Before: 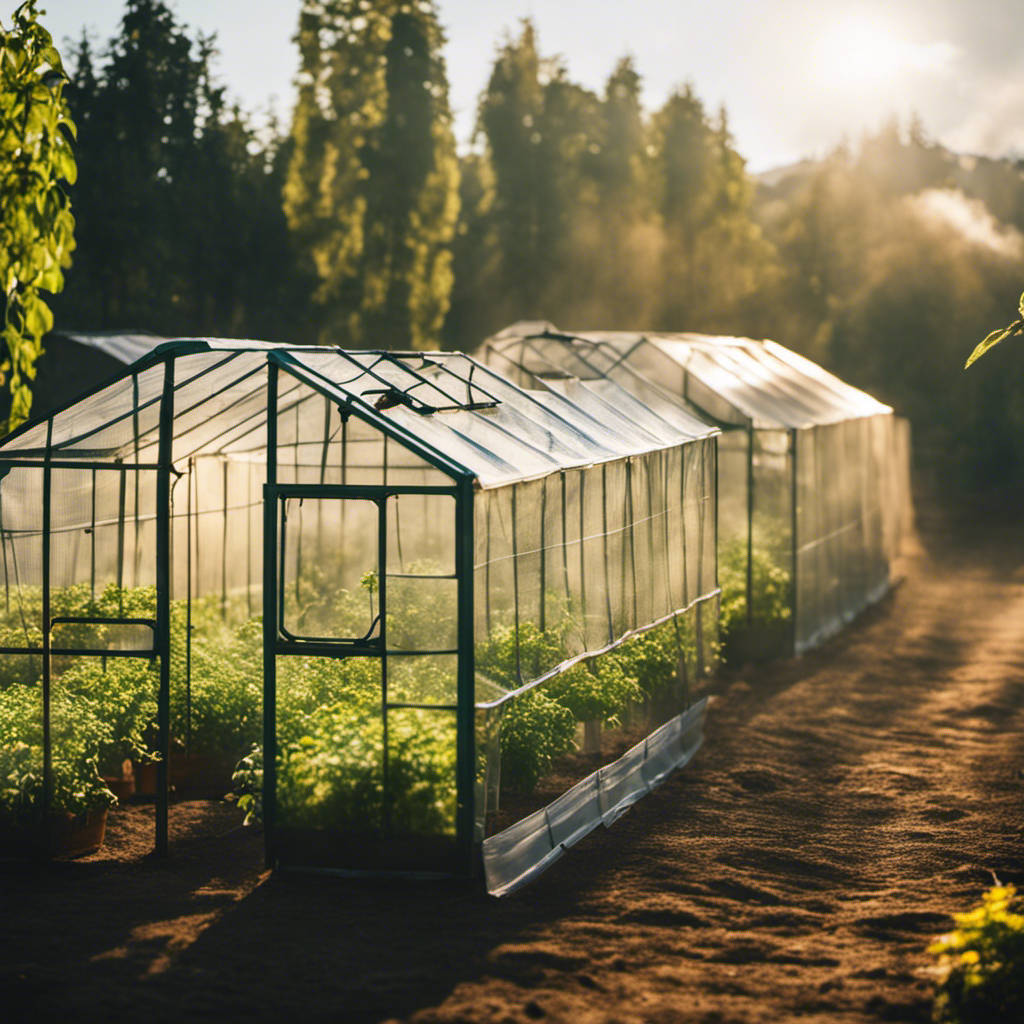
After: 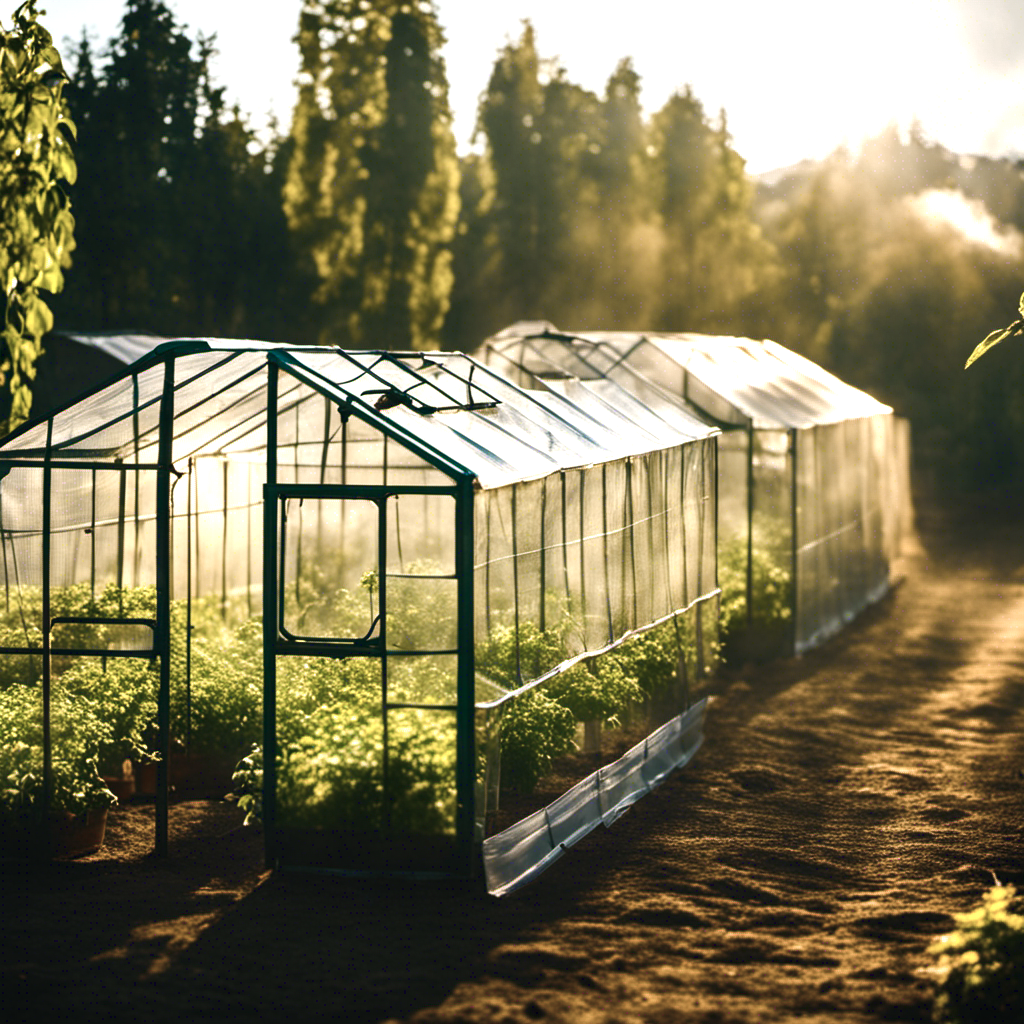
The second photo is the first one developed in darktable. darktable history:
color balance rgb: linear chroma grading › shadows 10.381%, linear chroma grading › highlights 10.163%, linear chroma grading › global chroma 14.673%, linear chroma grading › mid-tones 14.778%, perceptual saturation grading › global saturation 34.979%, perceptual saturation grading › highlights -25.216%, perceptual saturation grading › shadows 50.211%, perceptual brilliance grading › highlights 19.224%, perceptual brilliance grading › mid-tones 19.106%, perceptual brilliance grading › shadows -20.656%
levels: mode automatic, levels [0.116, 0.574, 1]
color zones: curves: ch0 [(0, 0.559) (0.153, 0.551) (0.229, 0.5) (0.429, 0.5) (0.571, 0.5) (0.714, 0.5) (0.857, 0.5) (1, 0.559)]; ch1 [(0, 0.417) (0.112, 0.336) (0.213, 0.26) (0.429, 0.34) (0.571, 0.35) (0.683, 0.331) (0.857, 0.344) (1, 0.417)]
